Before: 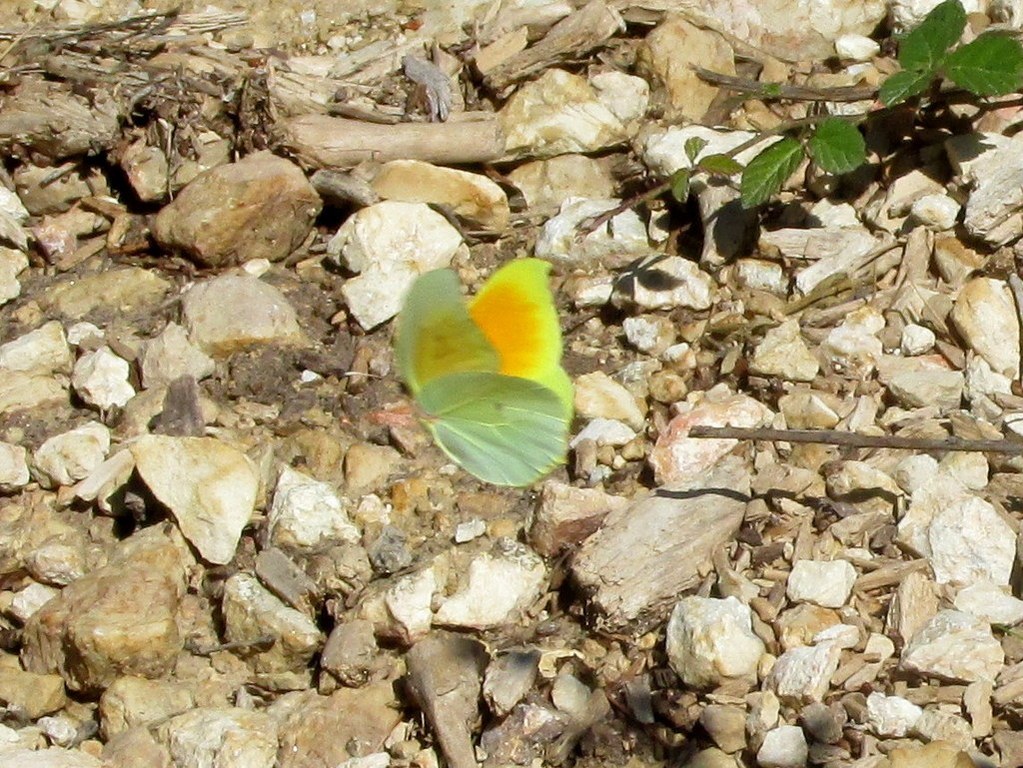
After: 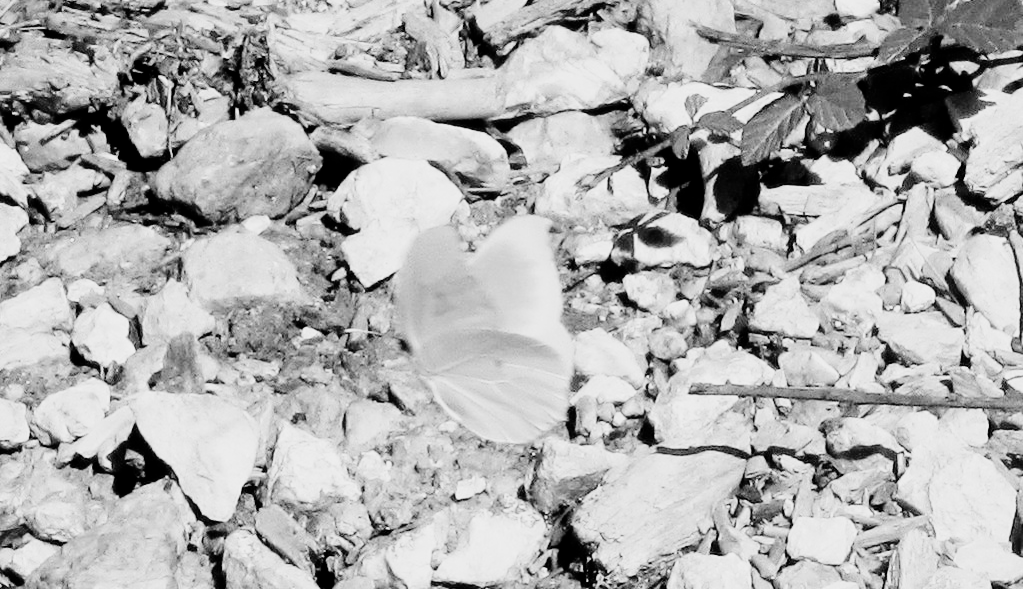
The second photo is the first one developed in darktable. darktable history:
crop: top 5.667%, bottom 17.637%
tone curve: curves: ch0 [(0, 0) (0.136, 0.084) (0.346, 0.366) (0.489, 0.559) (0.66, 0.748) (0.849, 0.902) (1, 0.974)]; ch1 [(0, 0) (0.353, 0.344) (0.45, 0.46) (0.498, 0.498) (0.521, 0.512) (0.563, 0.559) (0.592, 0.605) (0.641, 0.673) (1, 1)]; ch2 [(0, 0) (0.333, 0.346) (0.375, 0.375) (0.424, 0.43) (0.476, 0.492) (0.502, 0.502) (0.524, 0.531) (0.579, 0.61) (0.612, 0.644) (0.641, 0.722) (1, 1)], color space Lab, independent channels, preserve colors none
exposure: exposure 0.4 EV, compensate highlight preservation false
color balance rgb: perceptual saturation grading › global saturation 20%, global vibrance 20%
filmic rgb: black relative exposure -5 EV, hardness 2.88, contrast 1.3, highlights saturation mix -10%
monochrome: a 32, b 64, size 2.3
